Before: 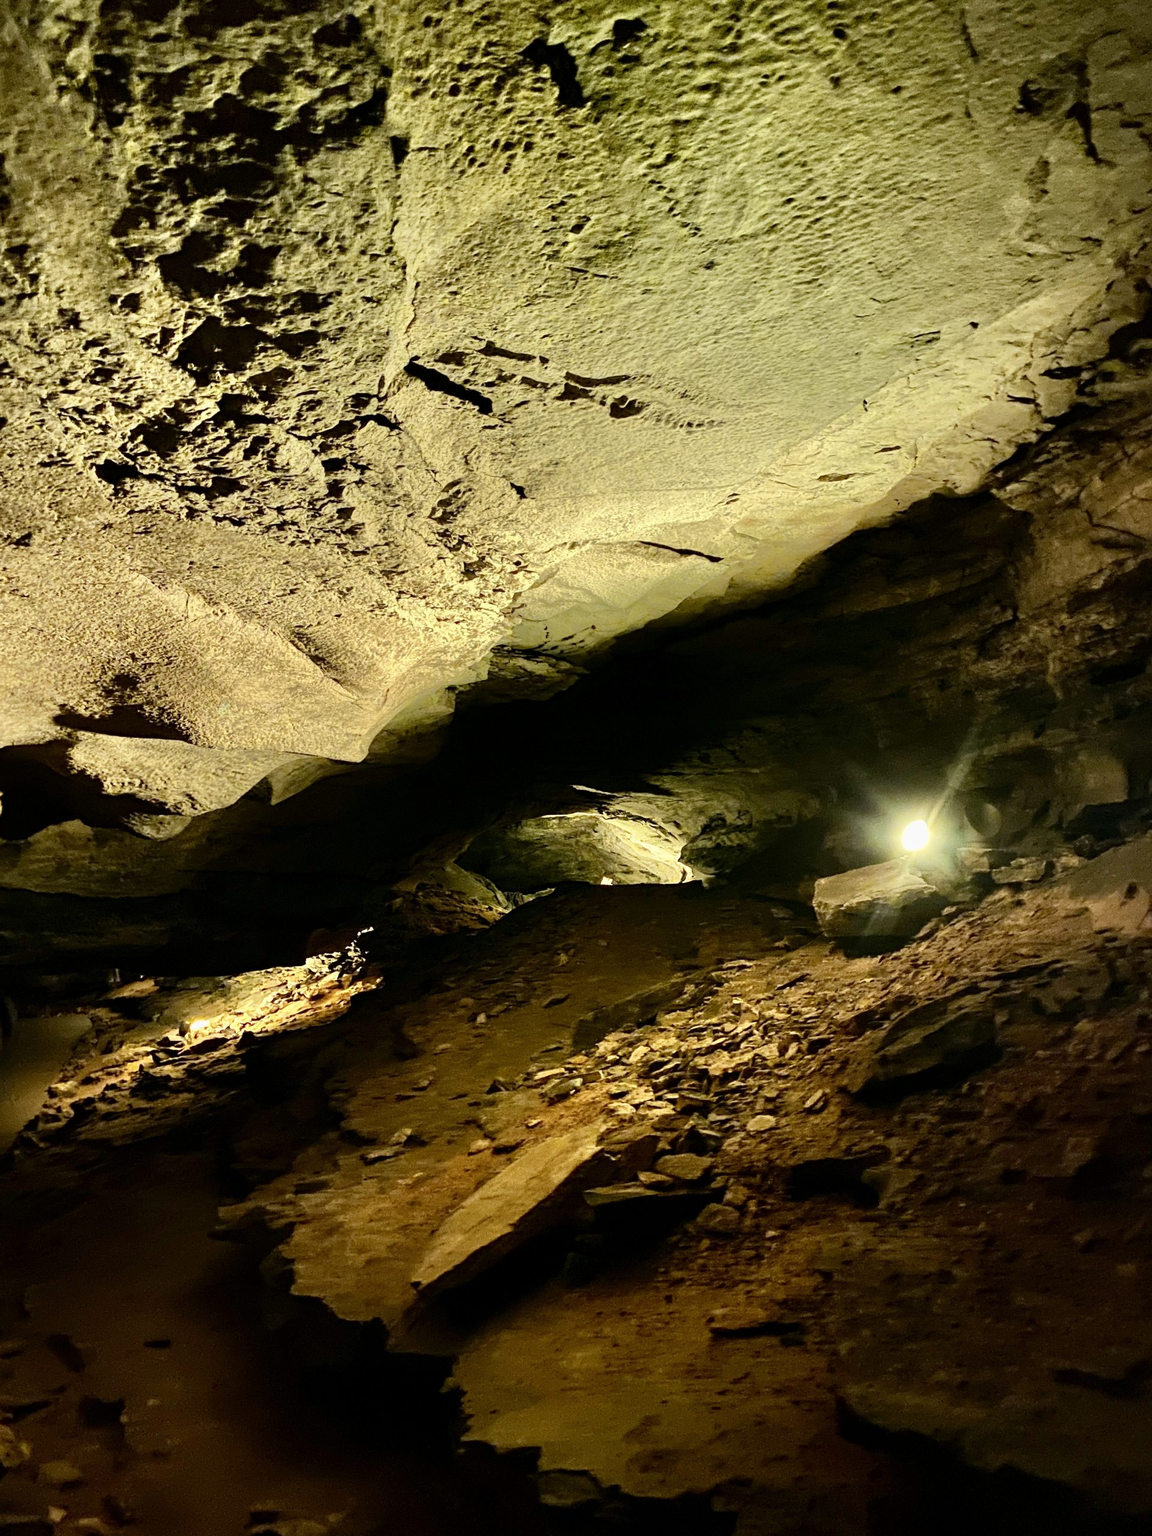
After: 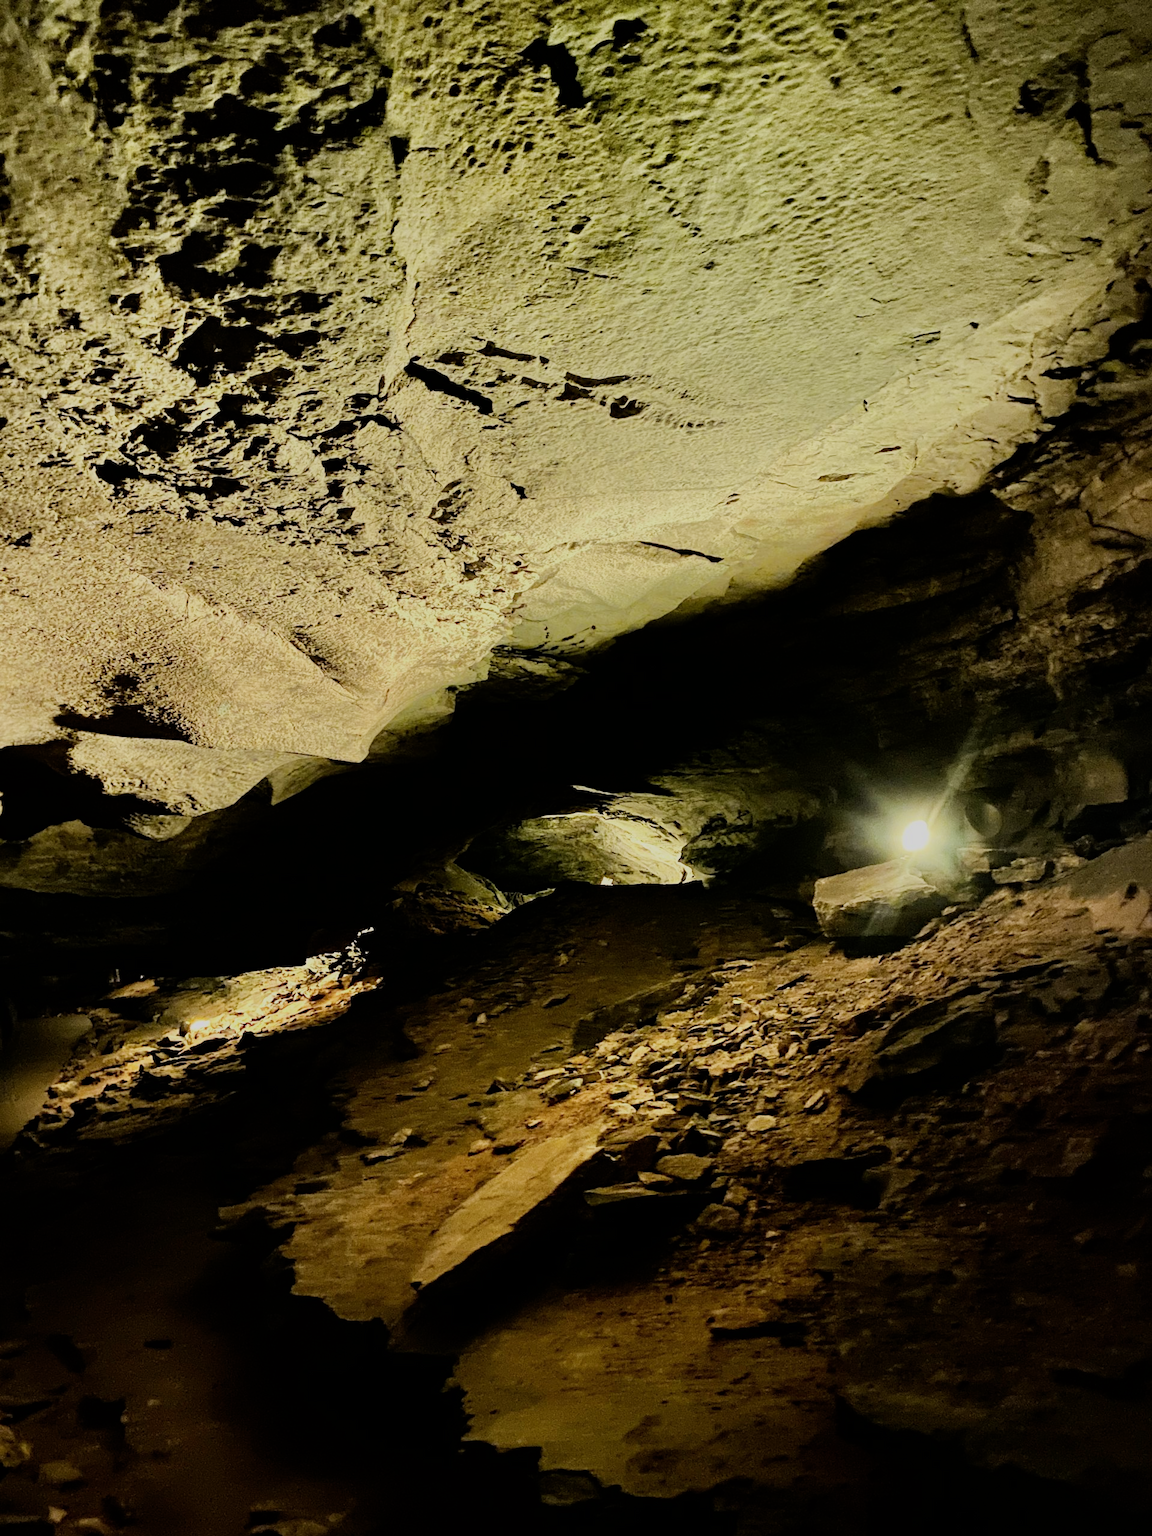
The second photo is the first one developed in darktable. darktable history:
filmic rgb: black relative exposure -7.65 EV, white relative exposure 4.56 EV, hardness 3.61
exposure: compensate highlight preservation false
